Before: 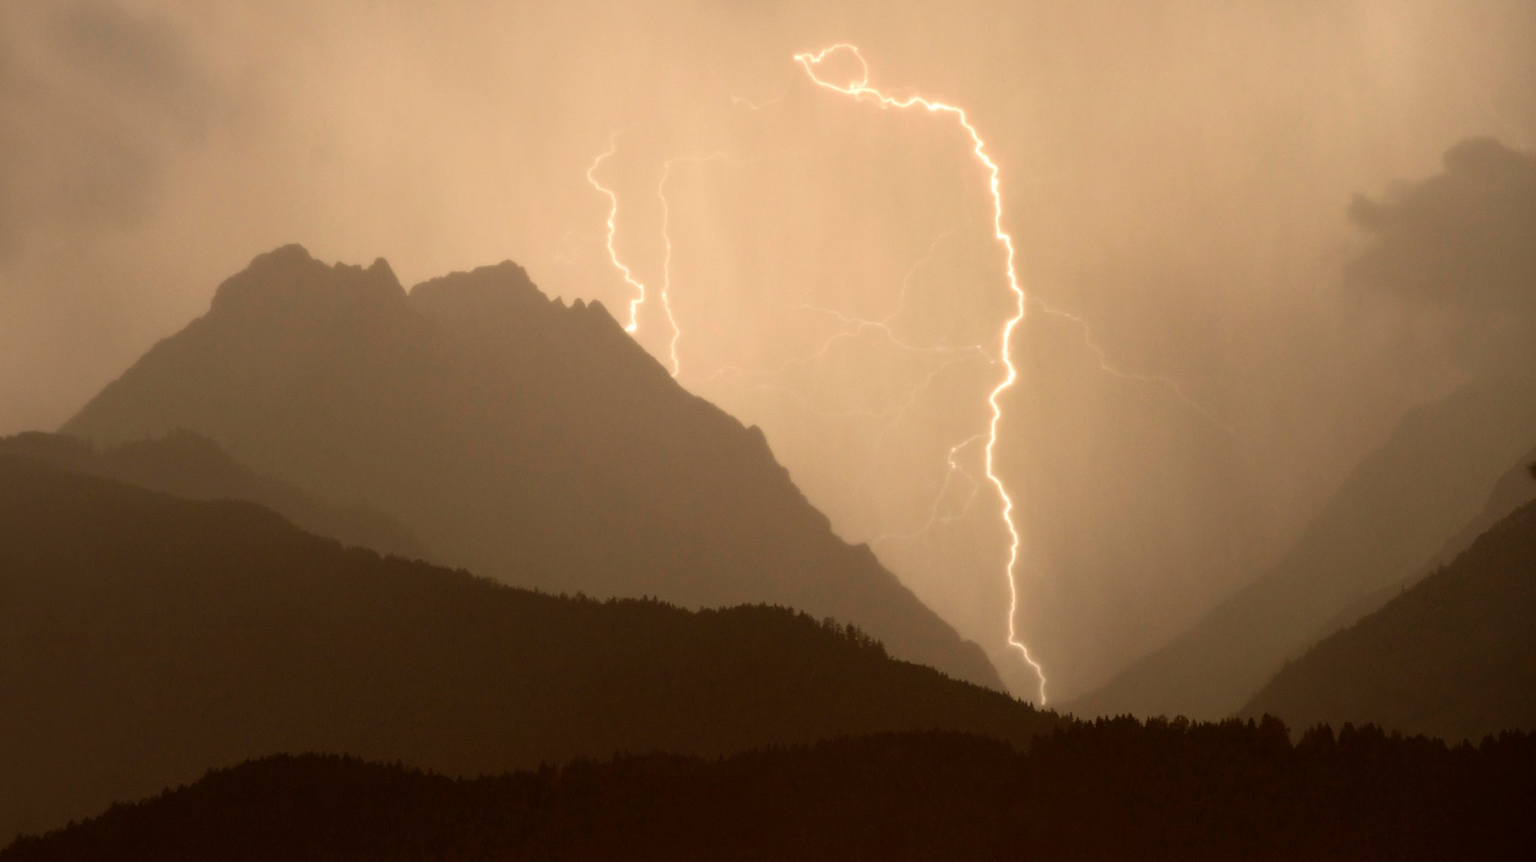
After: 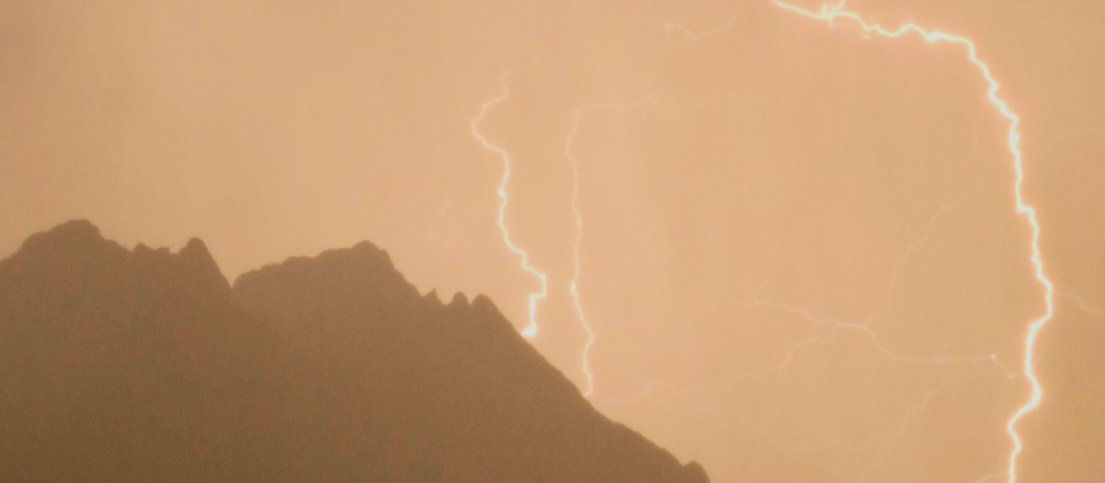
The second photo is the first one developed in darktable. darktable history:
crop: left 15.26%, top 9.245%, right 30.736%, bottom 48.698%
haze removal: adaptive false
levels: gray 50.74%, levels [0, 0.478, 1]
filmic rgb: middle gray luminance 29%, black relative exposure -10.22 EV, white relative exposure 5.47 EV, target black luminance 0%, hardness 3.92, latitude 2.71%, contrast 1.126, highlights saturation mix 6.04%, shadows ↔ highlights balance 14.58%
